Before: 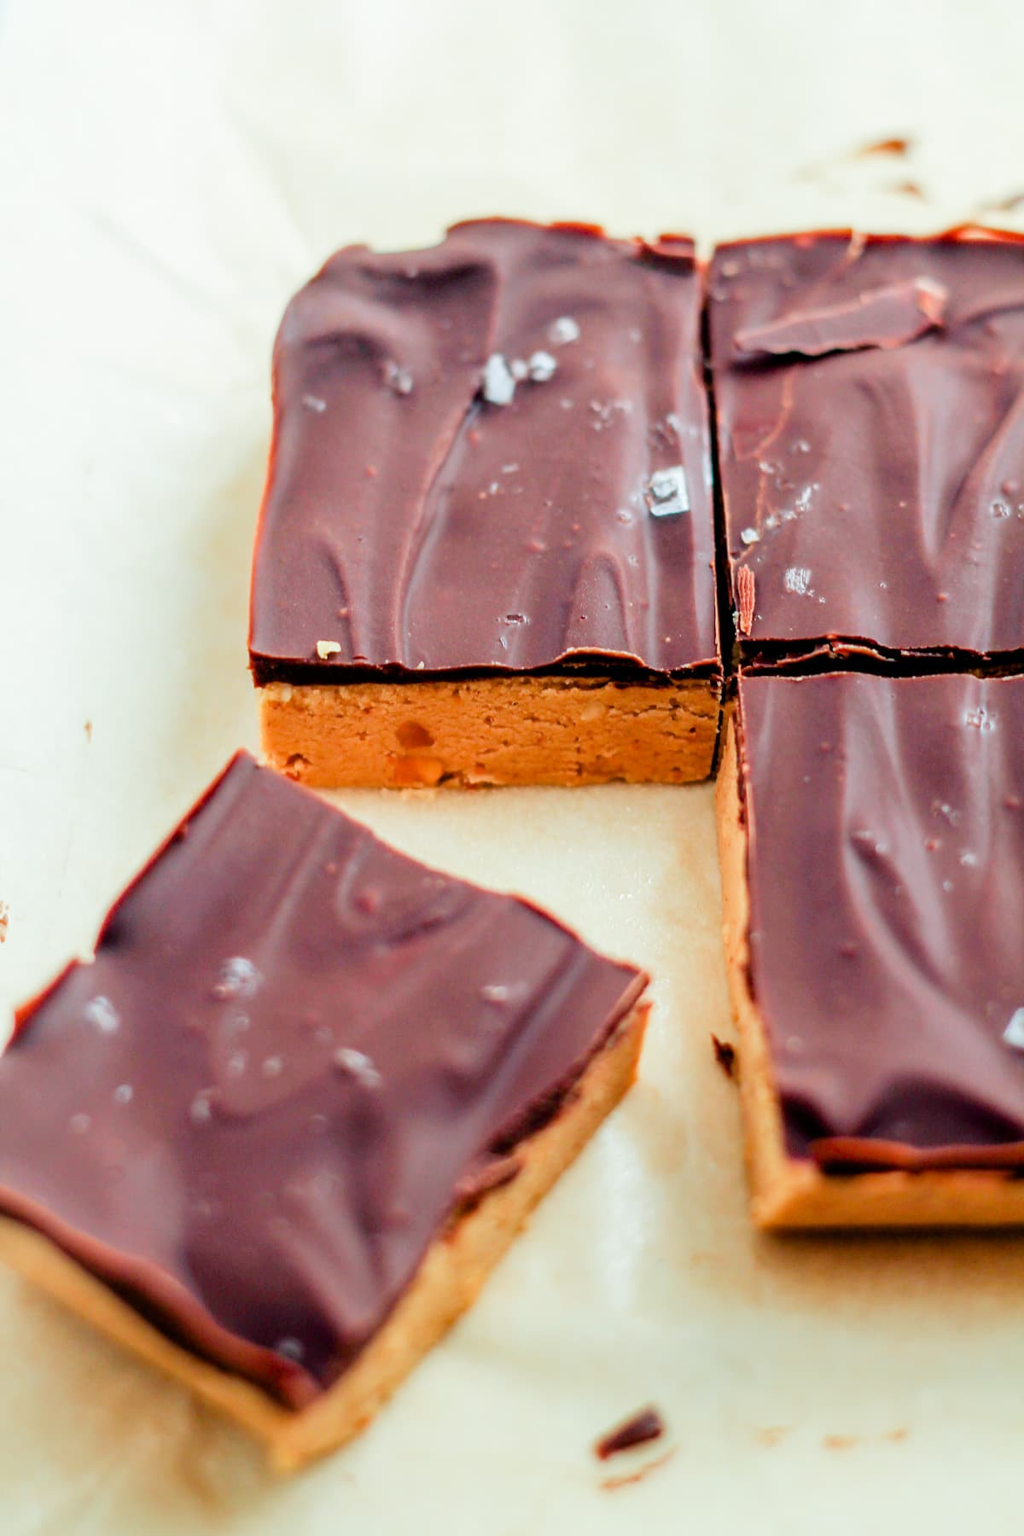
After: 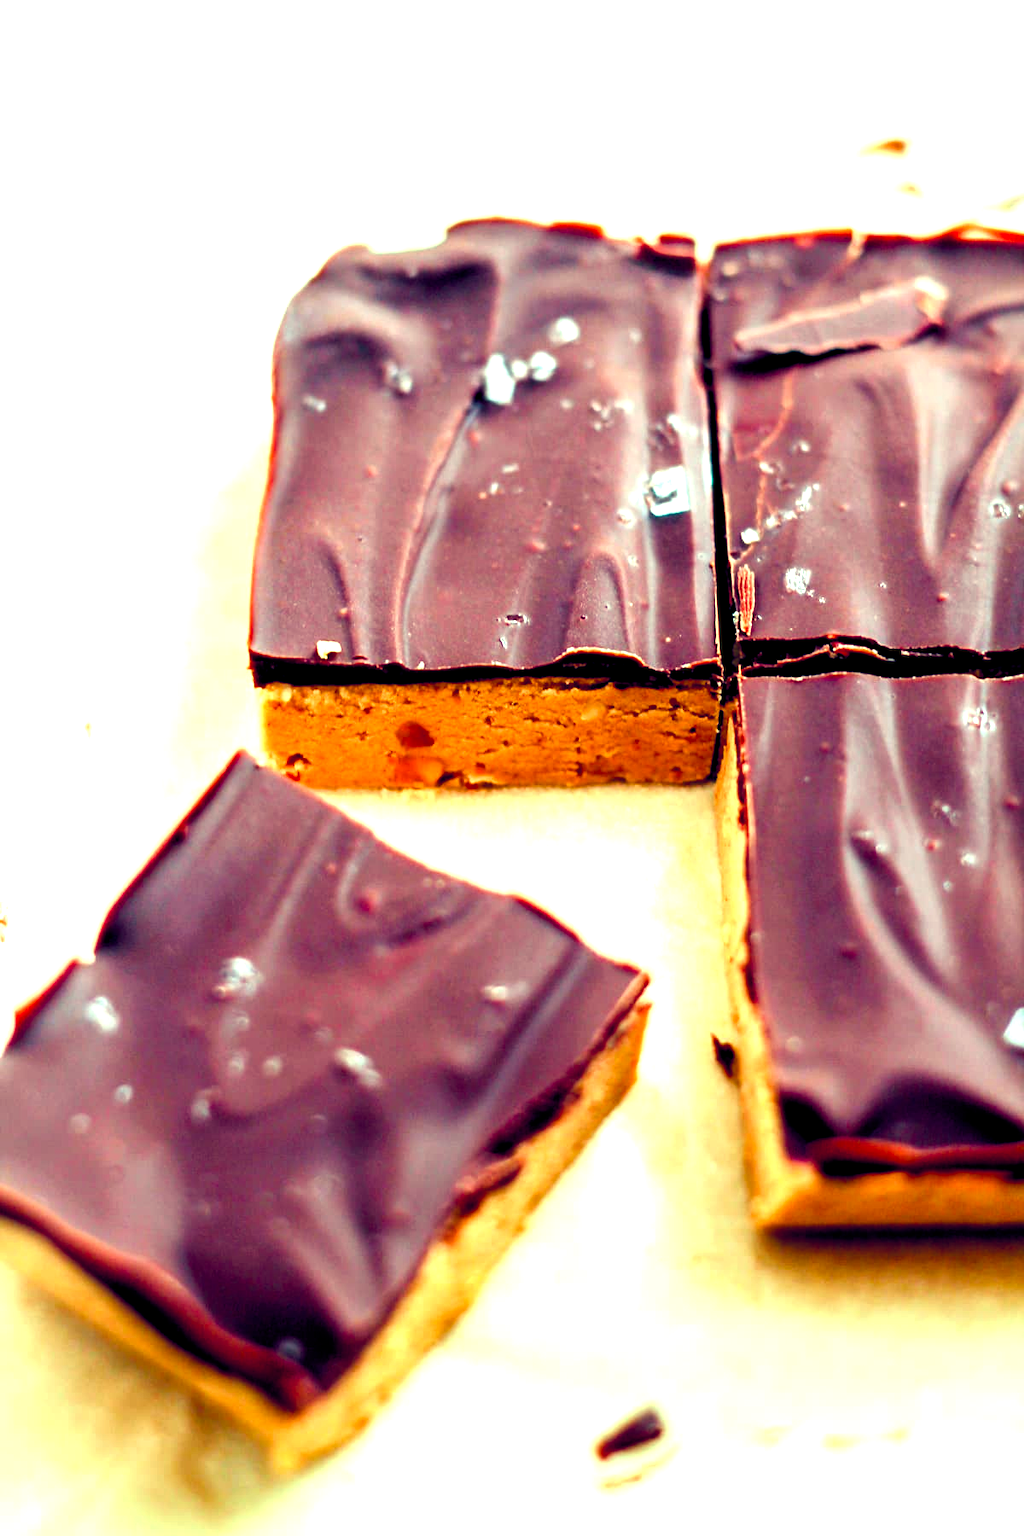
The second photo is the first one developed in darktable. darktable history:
color balance rgb: shadows lift › luminance -7.7%, shadows lift › chroma 2.13%, shadows lift › hue 165.27°, power › luminance -7.77%, power › chroma 1.1%, power › hue 215.88°, highlights gain › luminance 15.15%, highlights gain › chroma 7%, highlights gain › hue 125.57°, global offset › luminance -0.33%, global offset › chroma 0.11%, global offset › hue 165.27°, perceptual saturation grading › global saturation 24.42%, perceptual saturation grading › highlights -24.42%, perceptual saturation grading › mid-tones 24.42%, perceptual saturation grading › shadows 40%, perceptual brilliance grading › global brilliance -5%, perceptual brilliance grading › highlights 24.42%, perceptual brilliance grading › mid-tones 7%, perceptual brilliance grading › shadows -5%
color balance: lift [1.001, 0.997, 0.99, 1.01], gamma [1.007, 1, 0.975, 1.025], gain [1, 1.065, 1.052, 0.935], contrast 13.25%
